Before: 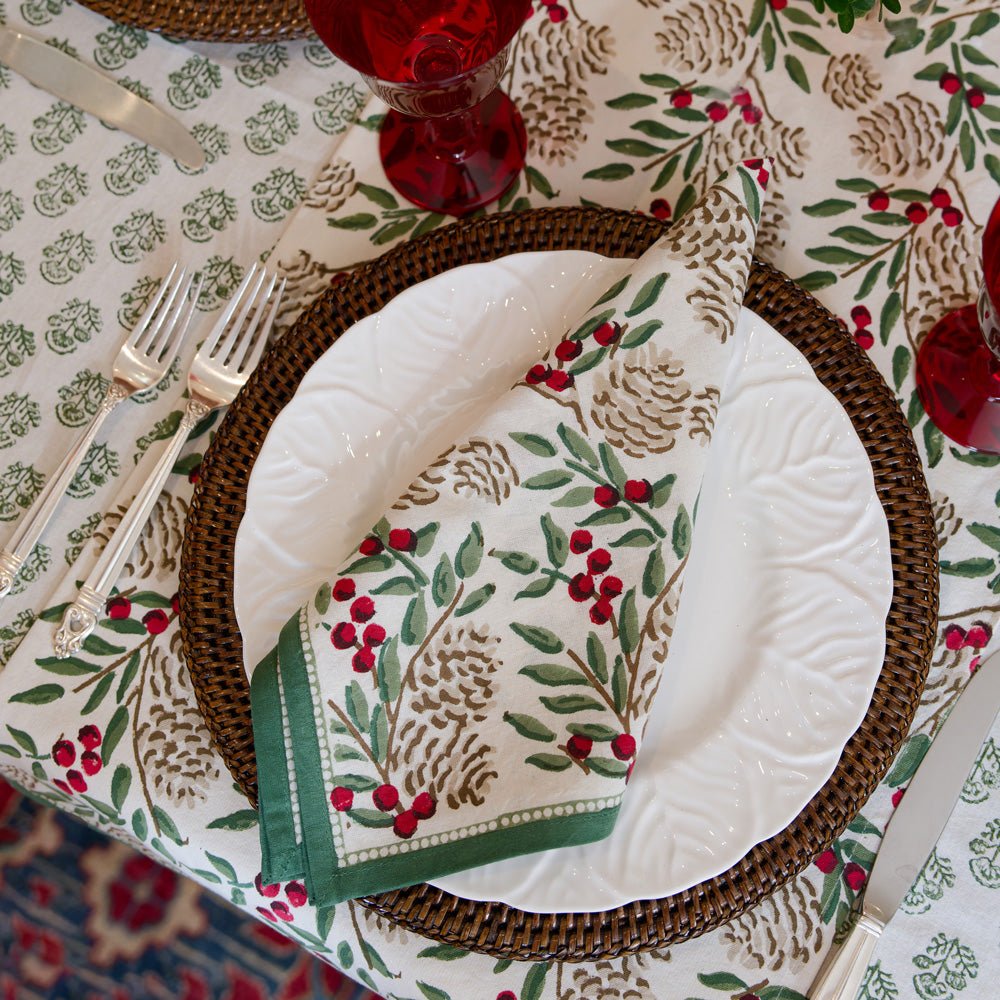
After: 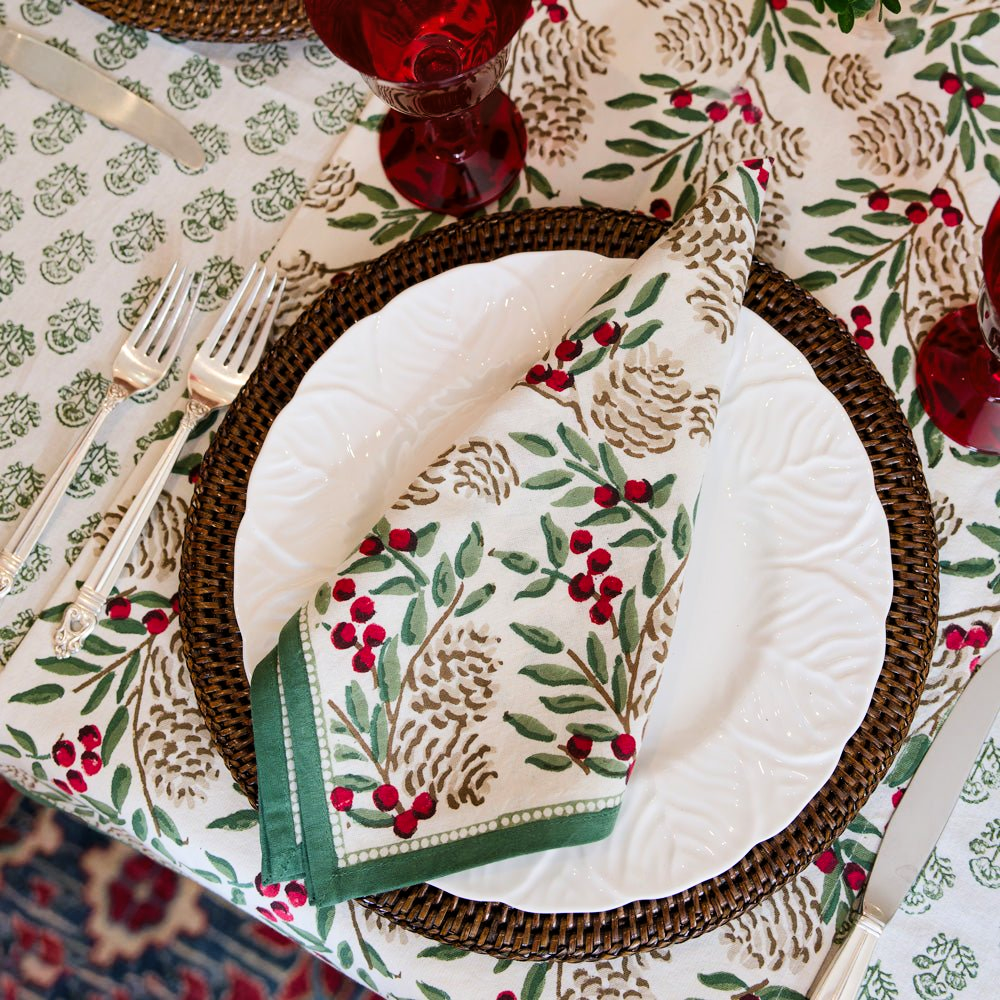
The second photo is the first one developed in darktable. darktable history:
shadows and highlights: shadows 37.27, highlights -28.18, soften with gaussian
tone curve: curves: ch0 [(0, 0) (0.004, 0.001) (0.133, 0.112) (0.325, 0.362) (0.832, 0.893) (1, 1)], color space Lab, linked channels, preserve colors none
tone equalizer: on, module defaults
